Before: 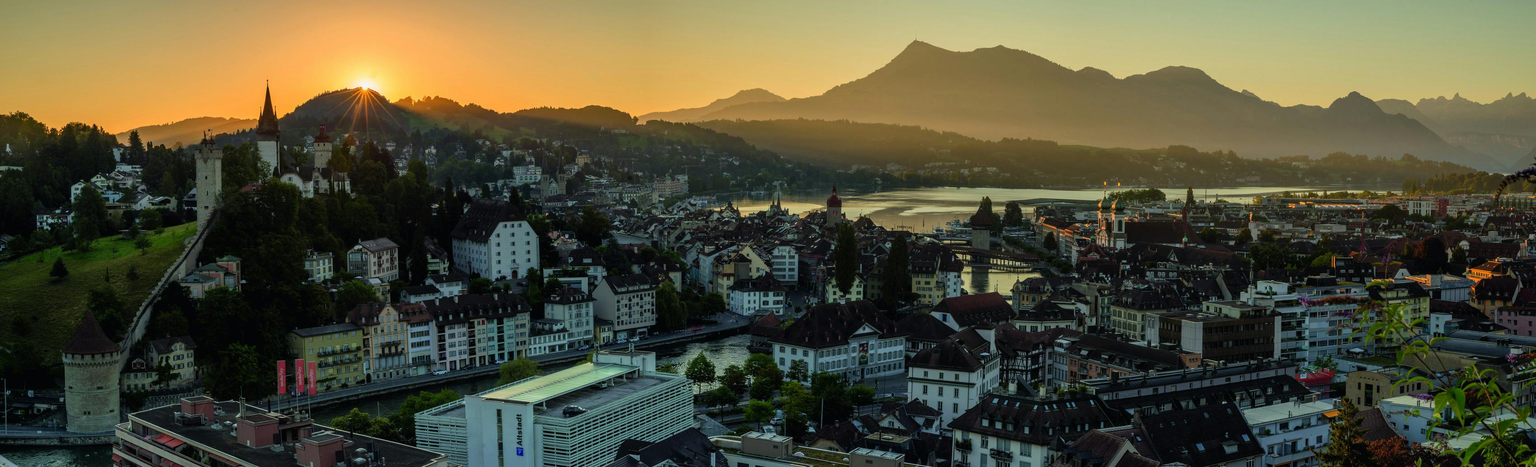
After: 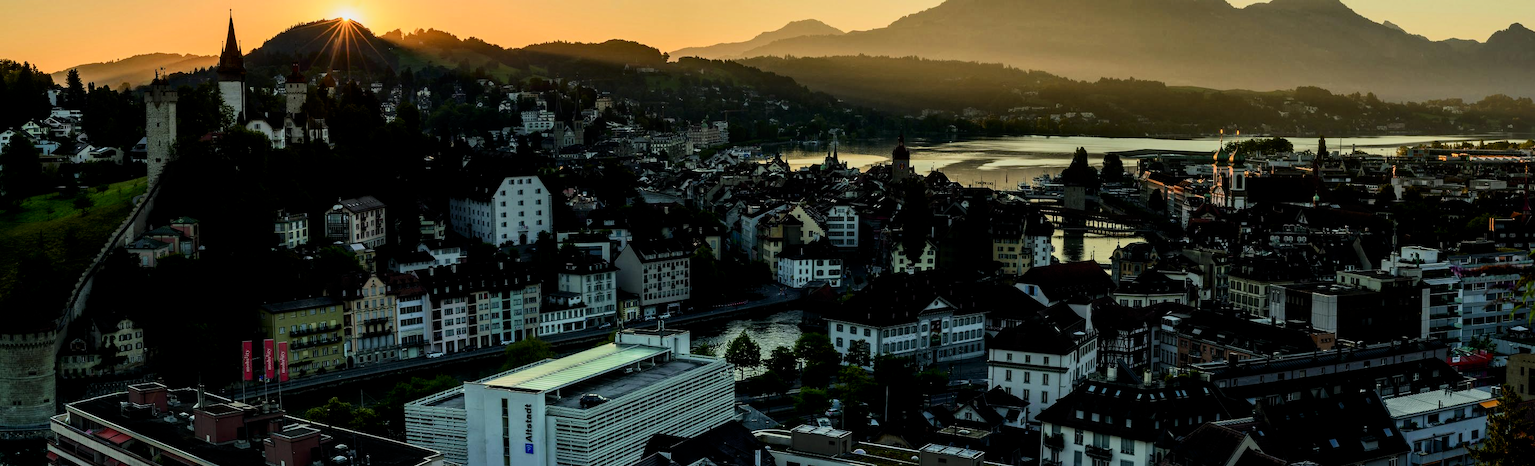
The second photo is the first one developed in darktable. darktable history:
filmic rgb: black relative exposure -7.74 EV, white relative exposure 4.4 EV, target black luminance 0%, hardness 3.75, latitude 50.83%, contrast 1.064, highlights saturation mix 9.69%, shadows ↔ highlights balance -0.276%
crop and rotate: left 4.759%, top 15.527%, right 10.696%
contrast brightness saturation: contrast 0.275
